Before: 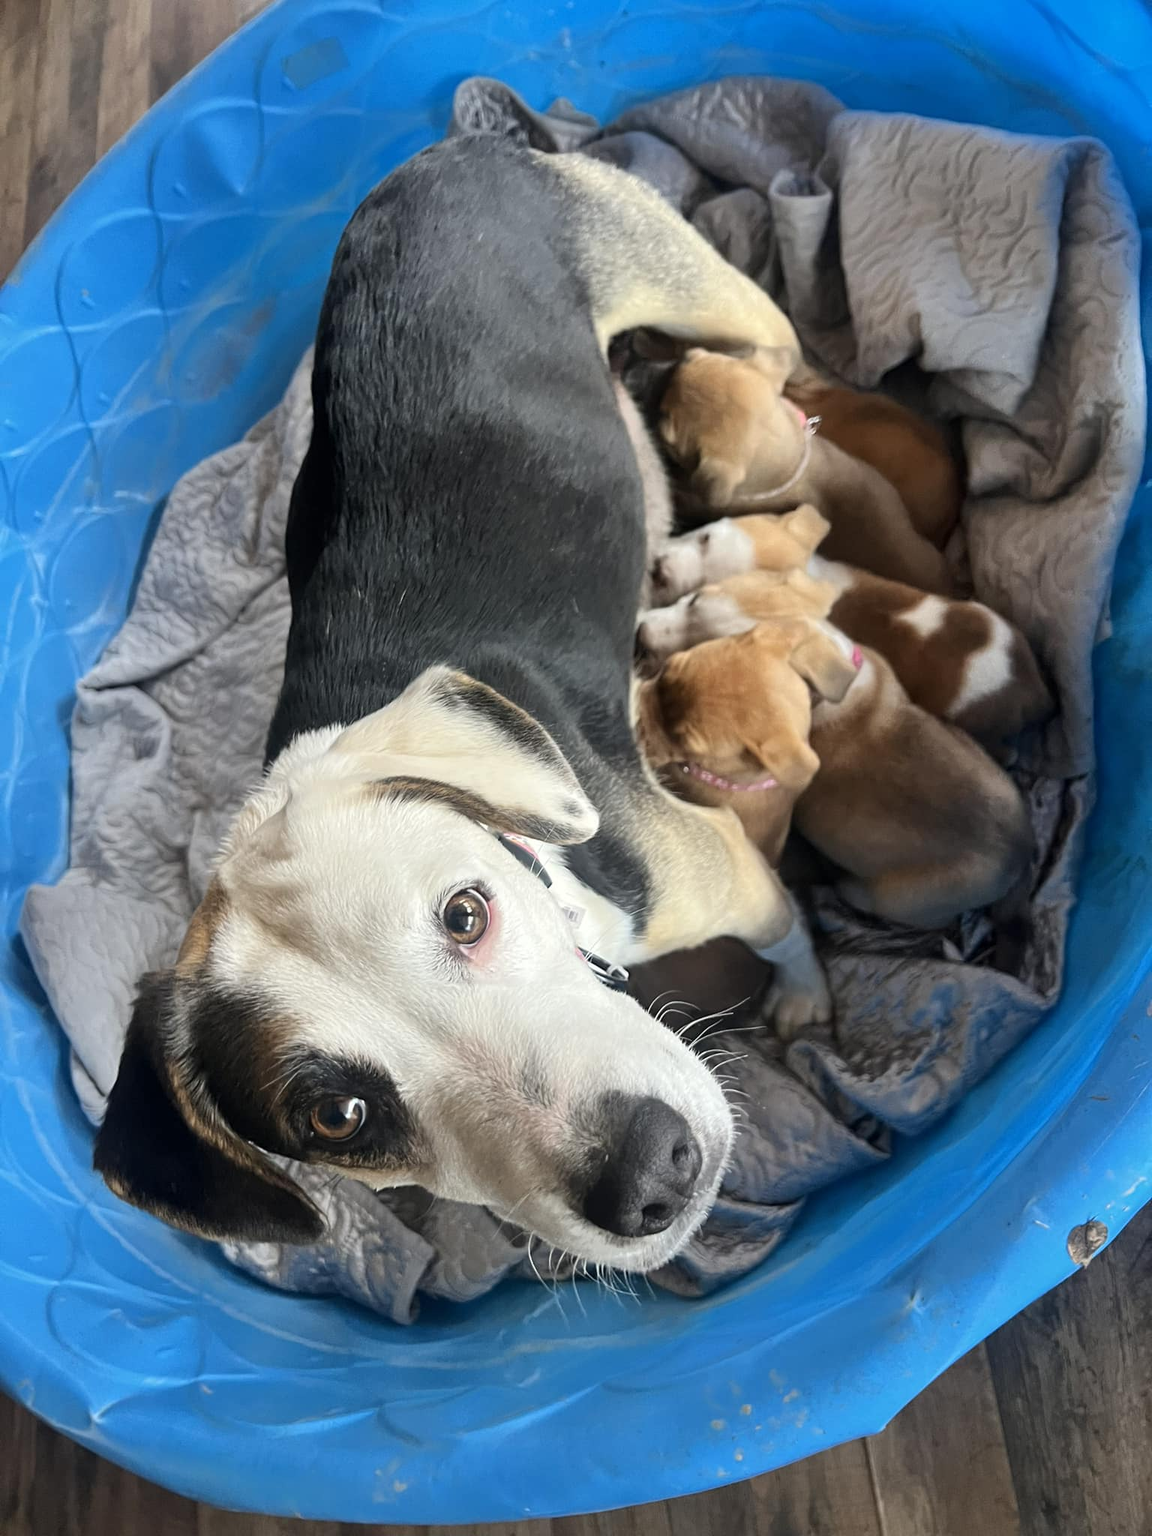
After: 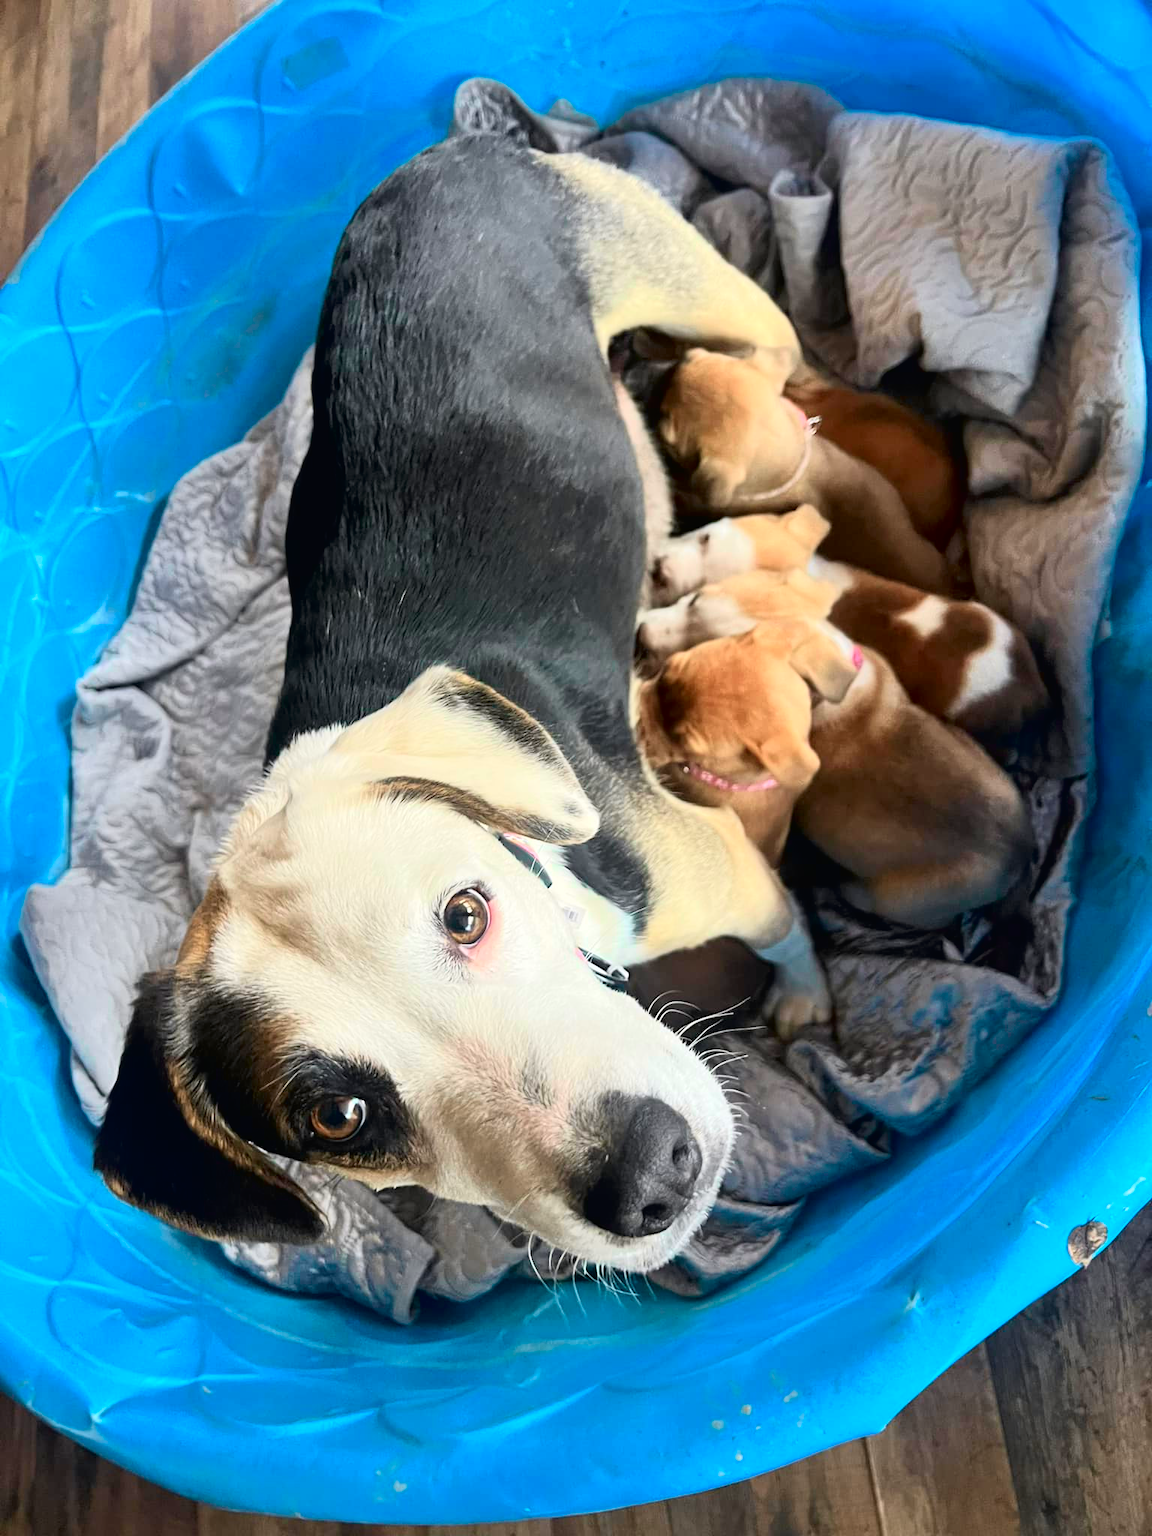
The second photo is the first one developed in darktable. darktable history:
tone curve: curves: ch0 [(0, 0.013) (0.054, 0.018) (0.205, 0.191) (0.289, 0.292) (0.39, 0.424) (0.493, 0.551) (0.647, 0.752) (0.796, 0.887) (1, 0.998)]; ch1 [(0, 0) (0.371, 0.339) (0.477, 0.452) (0.494, 0.495) (0.501, 0.501) (0.51, 0.516) (0.54, 0.557) (0.572, 0.605) (0.66, 0.701) (0.783, 0.804) (1, 1)]; ch2 [(0, 0) (0.32, 0.281) (0.403, 0.399) (0.441, 0.428) (0.47, 0.469) (0.498, 0.496) (0.524, 0.543) (0.551, 0.579) (0.633, 0.665) (0.7, 0.711) (1, 1)], color space Lab, independent channels, preserve colors none
